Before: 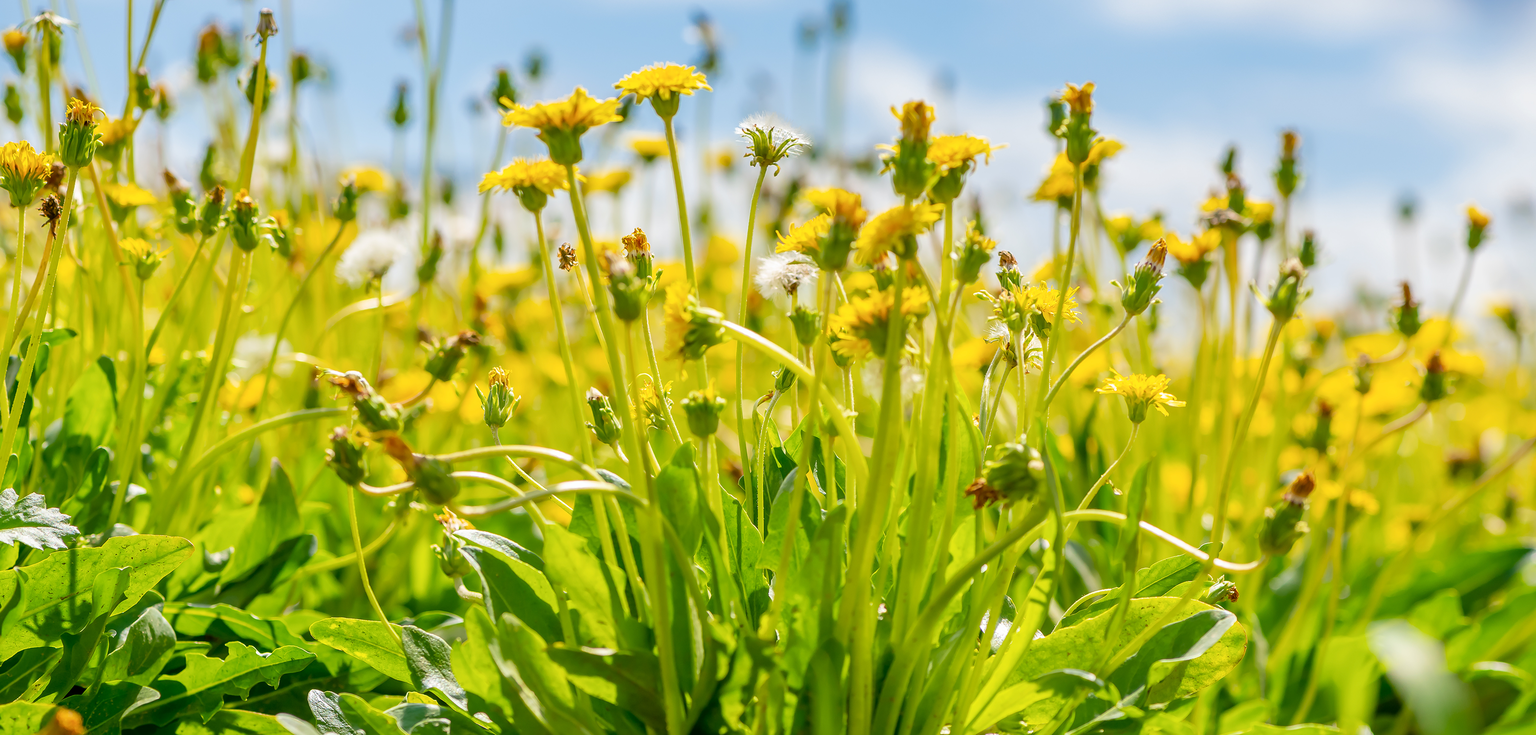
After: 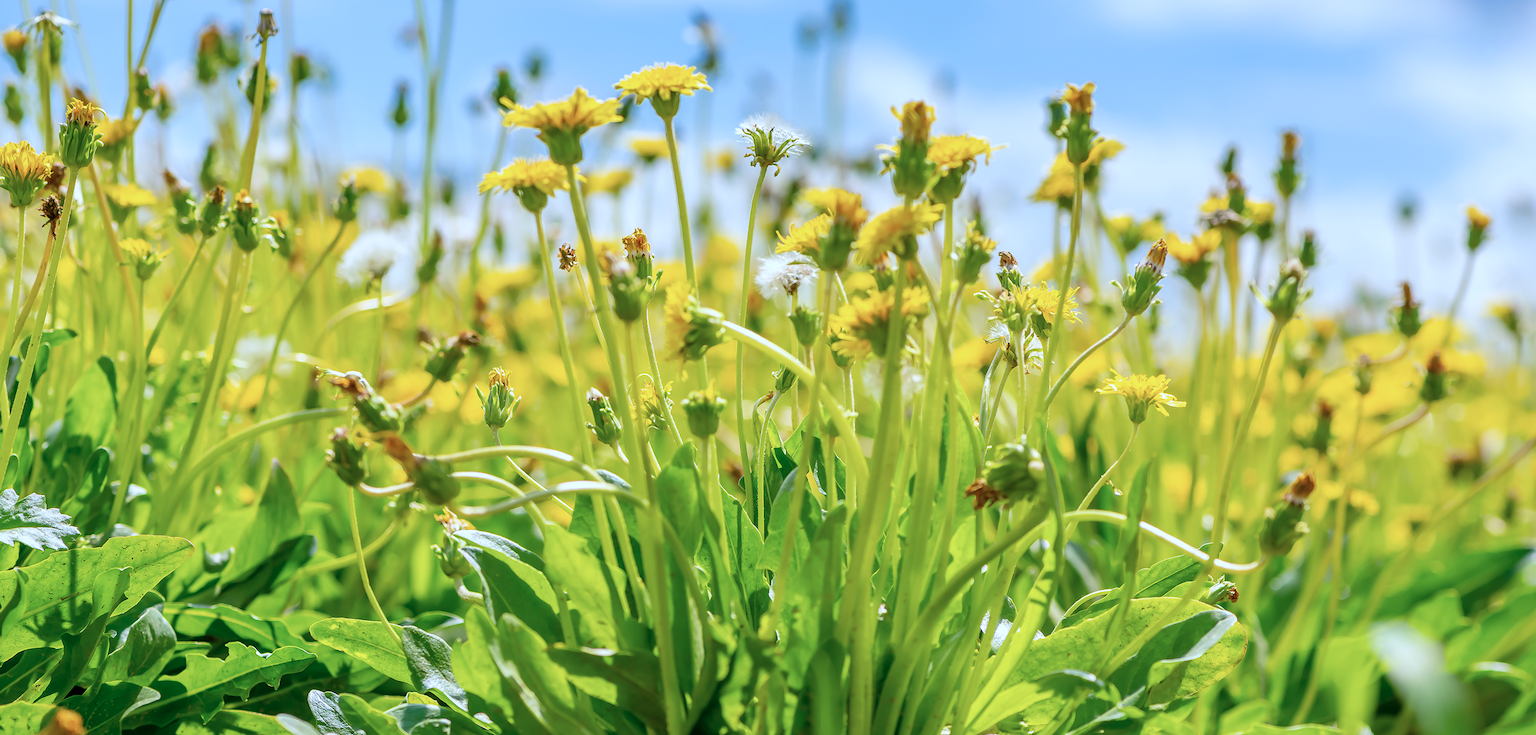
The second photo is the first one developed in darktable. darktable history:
contrast brightness saturation: saturation -0.068
color calibration: x 0.381, y 0.391, temperature 4088.7 K
